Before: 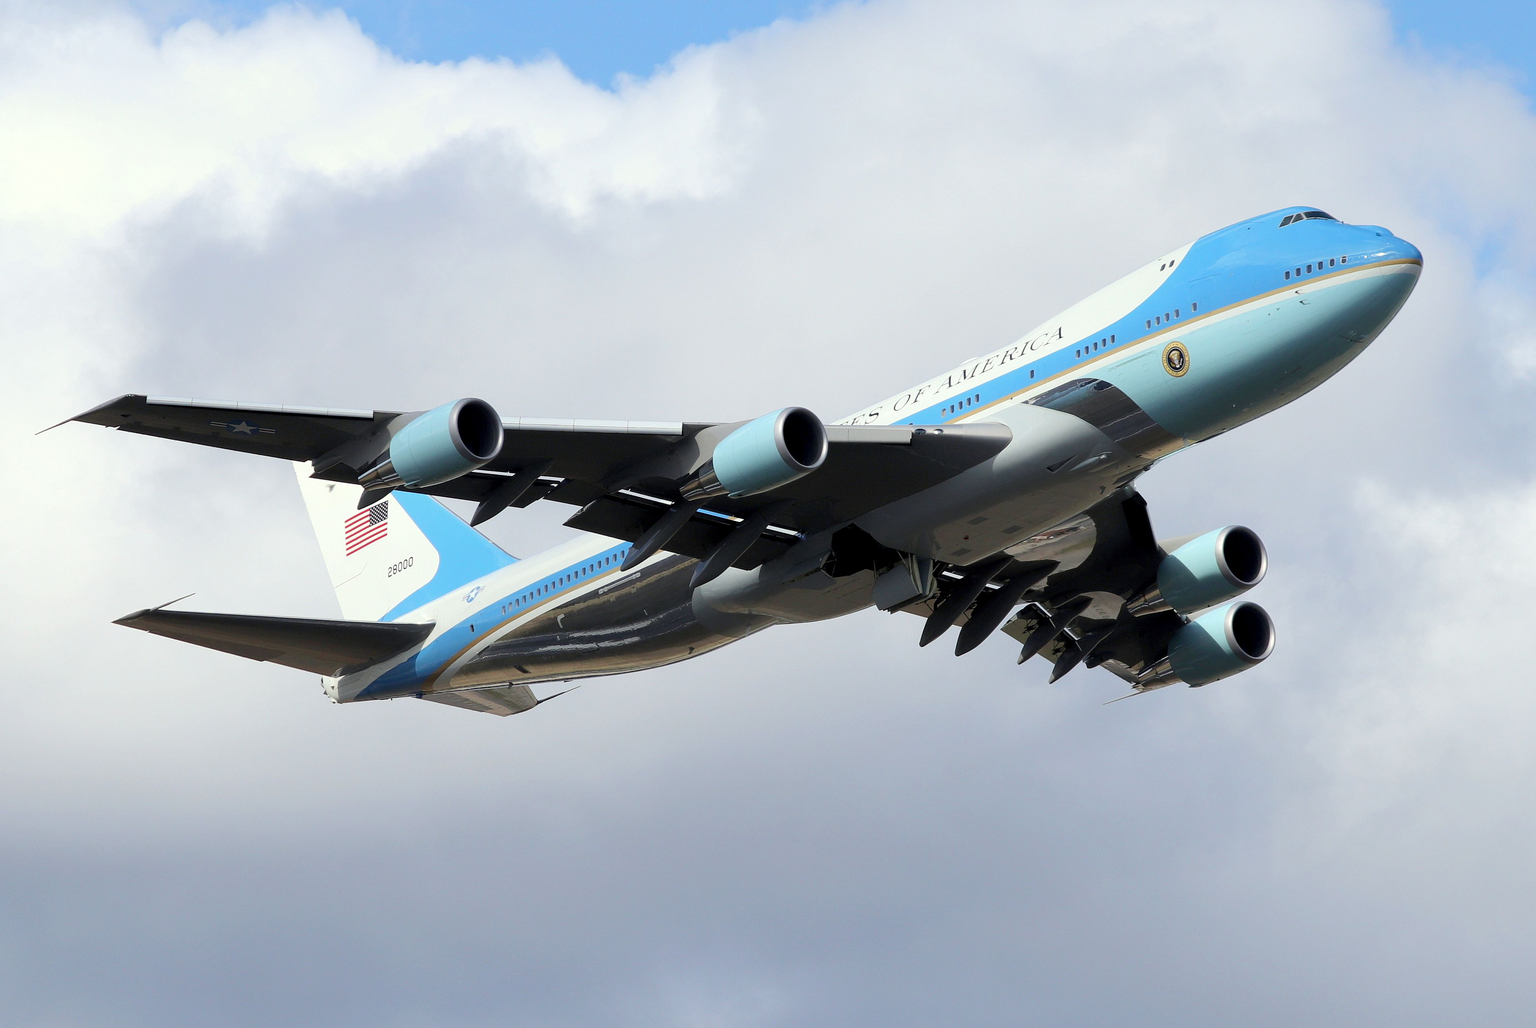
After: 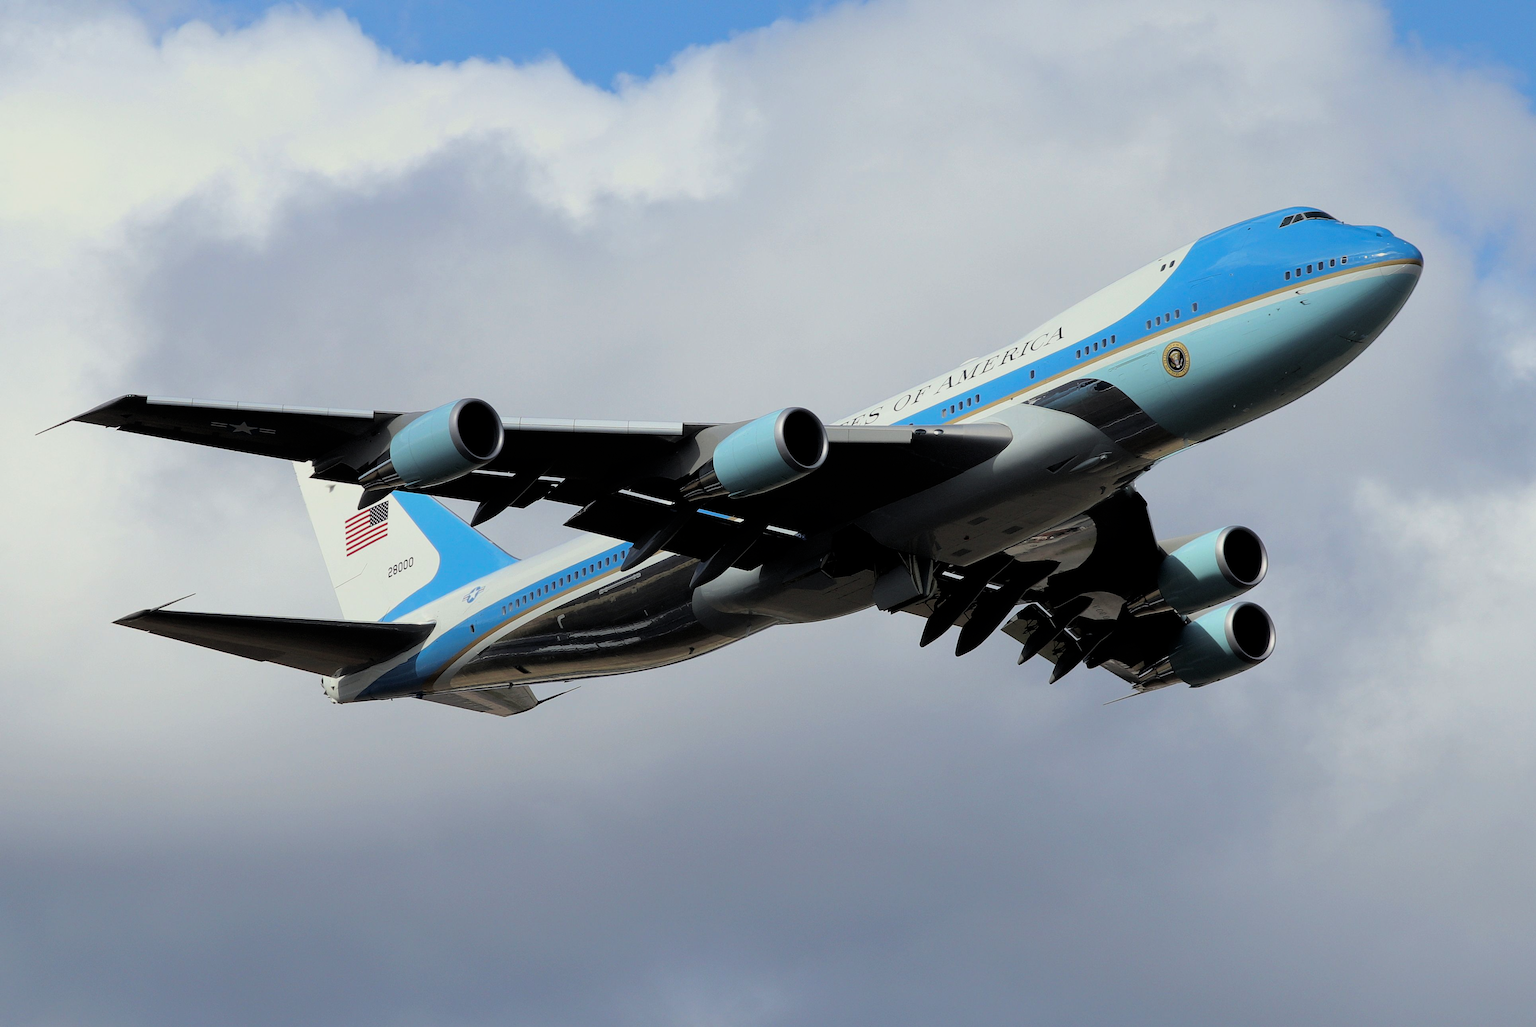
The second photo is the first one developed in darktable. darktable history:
tone curve: curves: ch0 [(0, 0) (0.797, 0.684) (1, 1)], preserve colors none
filmic rgb: black relative exposure -5.04 EV, white relative exposure 3.21 EV, hardness 3.47, contrast 1.185, highlights saturation mix -29.36%, iterations of high-quality reconstruction 0
levels: white 99.94%
